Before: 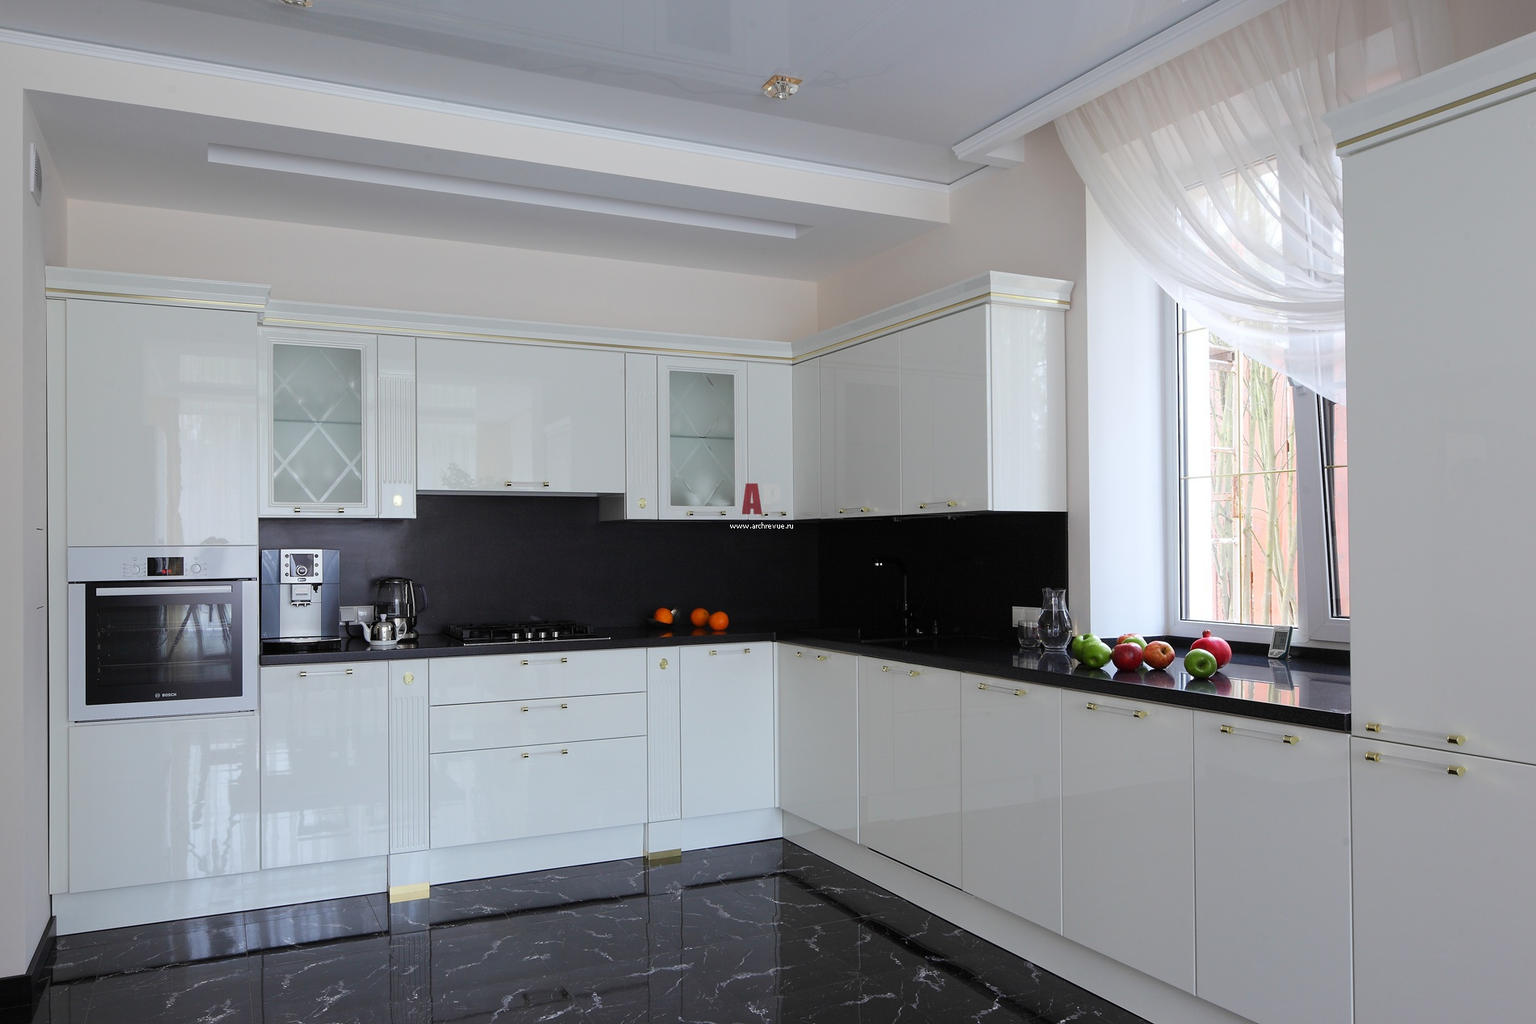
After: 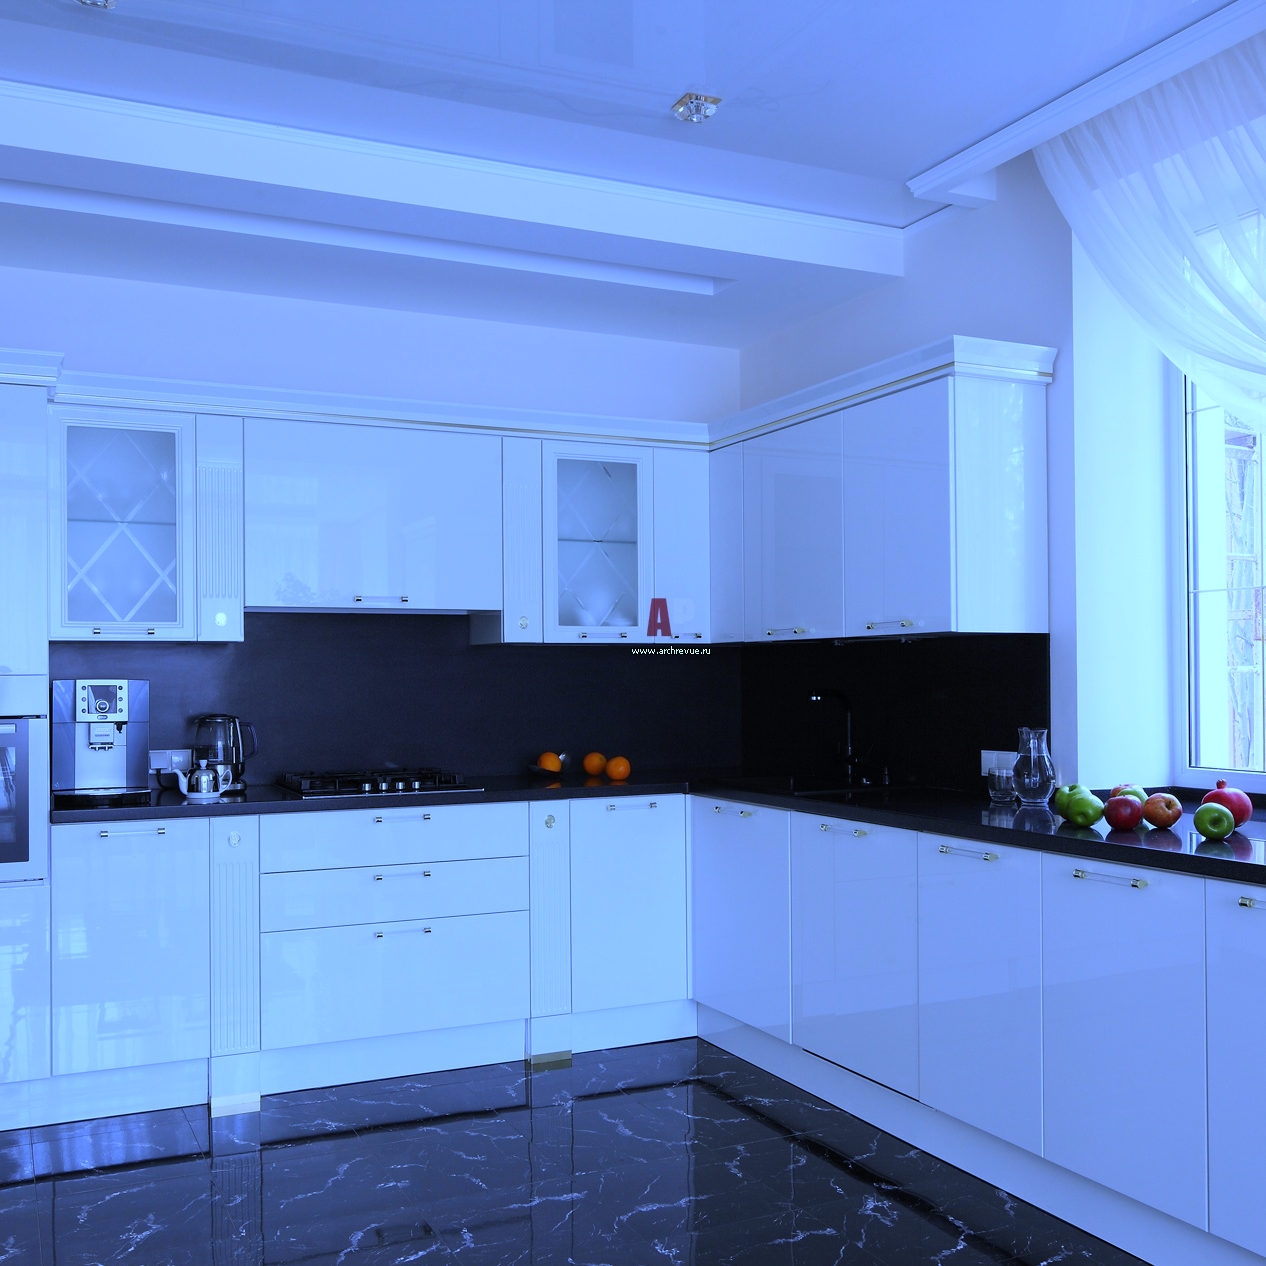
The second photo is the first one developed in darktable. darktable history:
crop and rotate: left 14.292%, right 19.041%
white balance: red 0.766, blue 1.537
